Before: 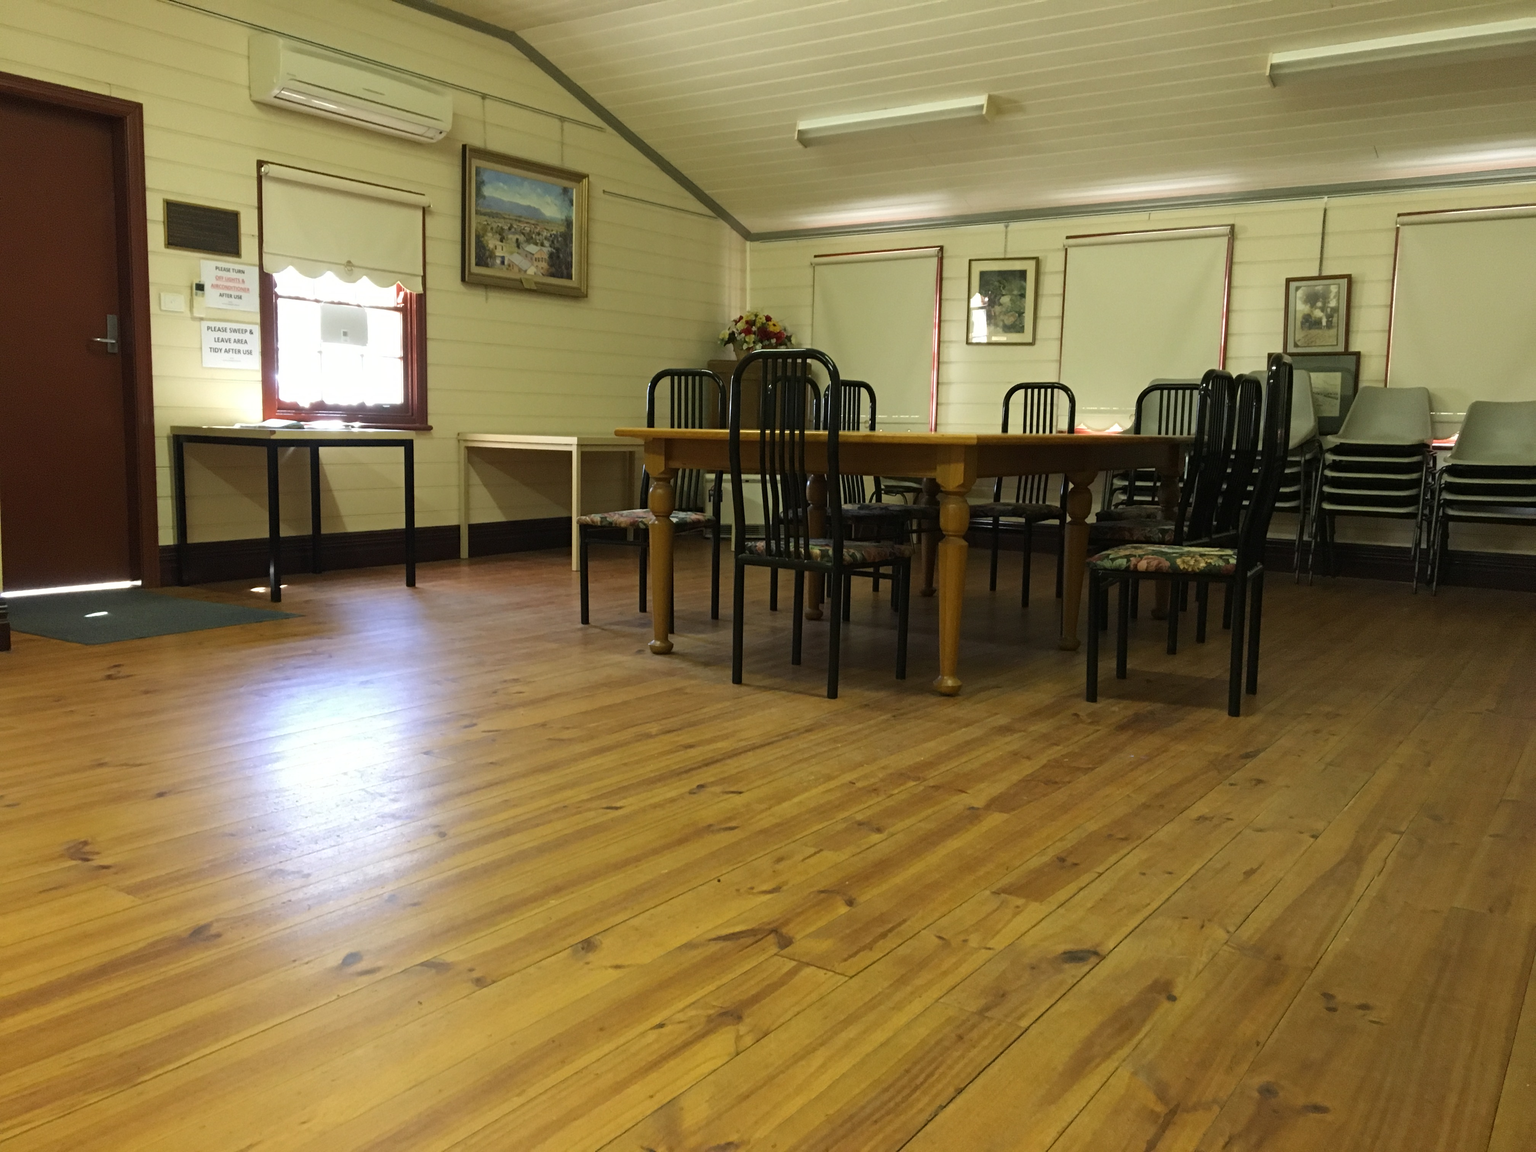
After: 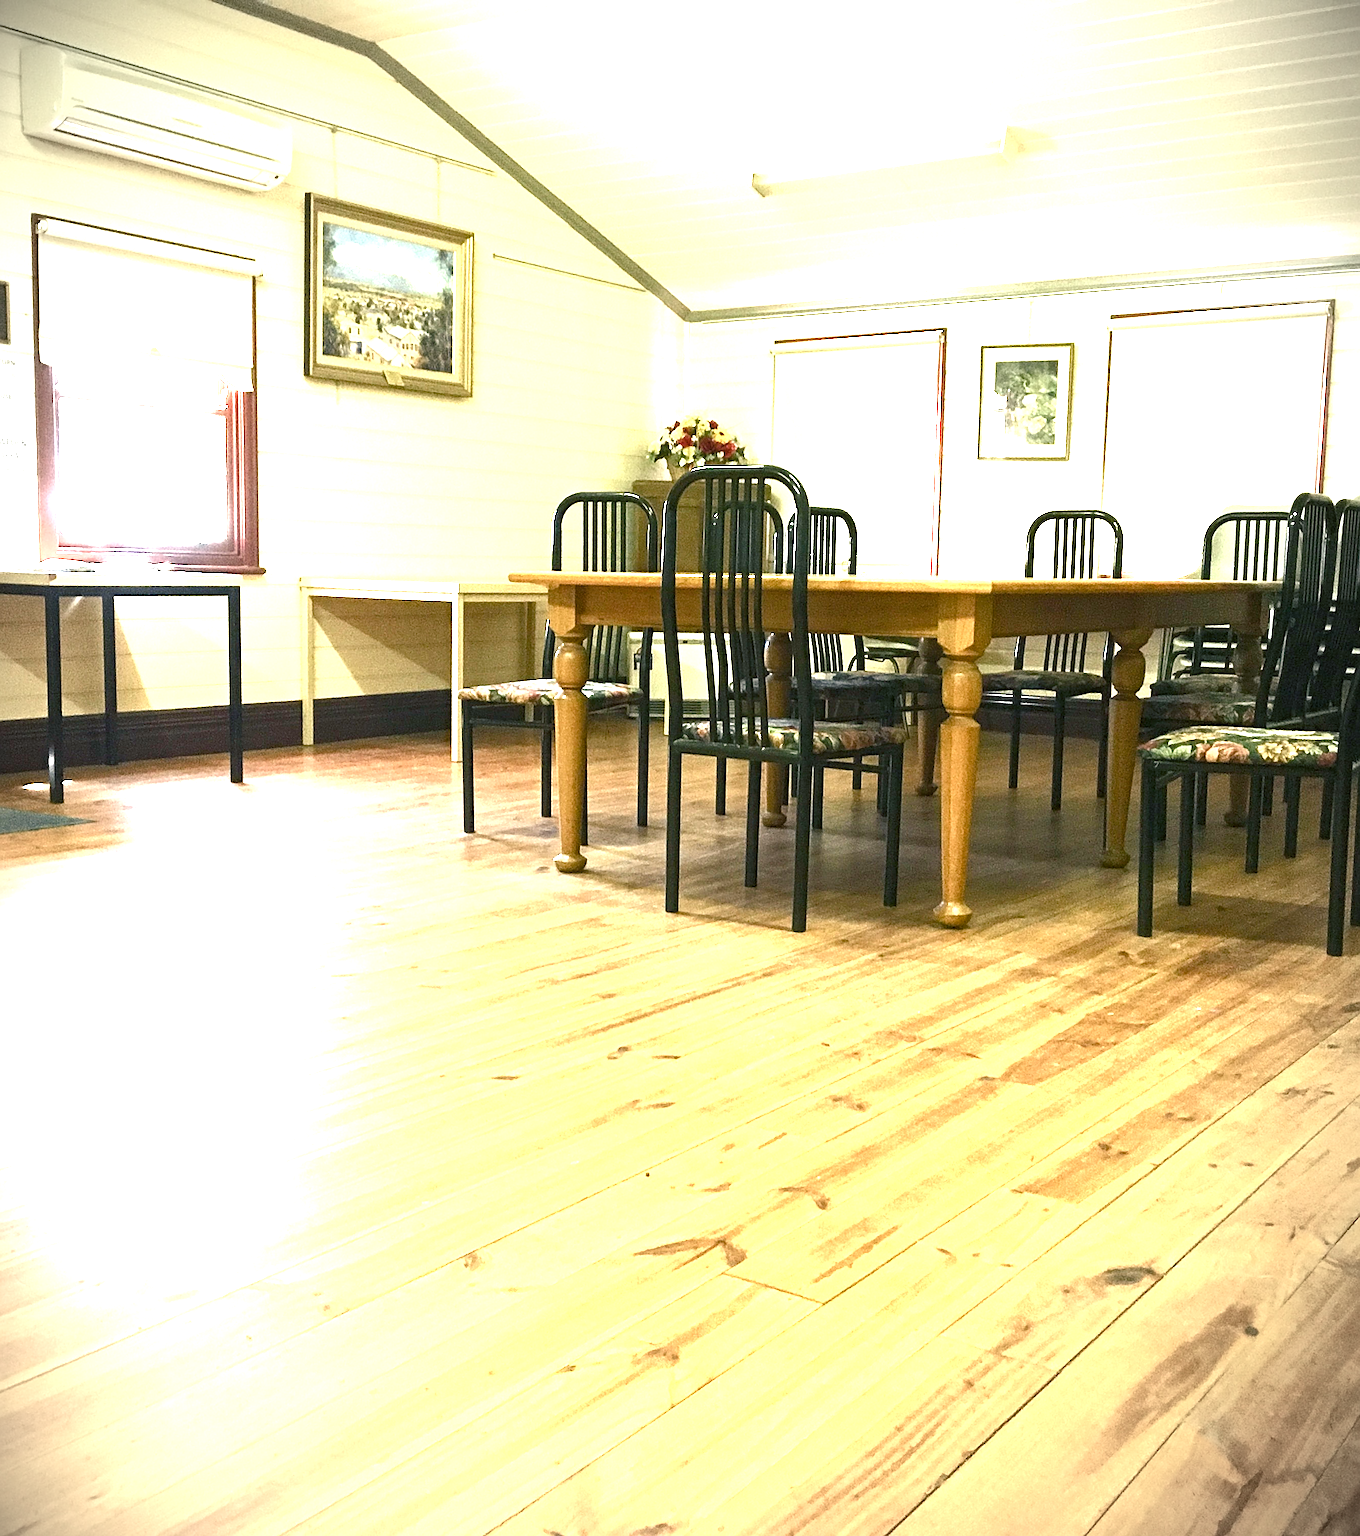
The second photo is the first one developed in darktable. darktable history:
crop and rotate: left 15.205%, right 18.373%
color balance rgb: shadows lift › chroma 5.237%, shadows lift › hue 239.47°, perceptual saturation grading › global saturation 20%, perceptual saturation grading › highlights -50.273%, perceptual saturation grading › shadows 30.029%, perceptual brilliance grading › global brilliance -17.933%, perceptual brilliance grading › highlights 28.116%, global vibrance 20%
tone equalizer: on, module defaults
local contrast: highlights 95%, shadows 89%, detail 160%, midtone range 0.2
vignetting: fall-off start 80.72%, fall-off radius 62.03%, brightness -0.875, automatic ratio true, width/height ratio 1.419
exposure: exposure 2.261 EV, compensate exposure bias true, compensate highlight preservation false
sharpen: on, module defaults
